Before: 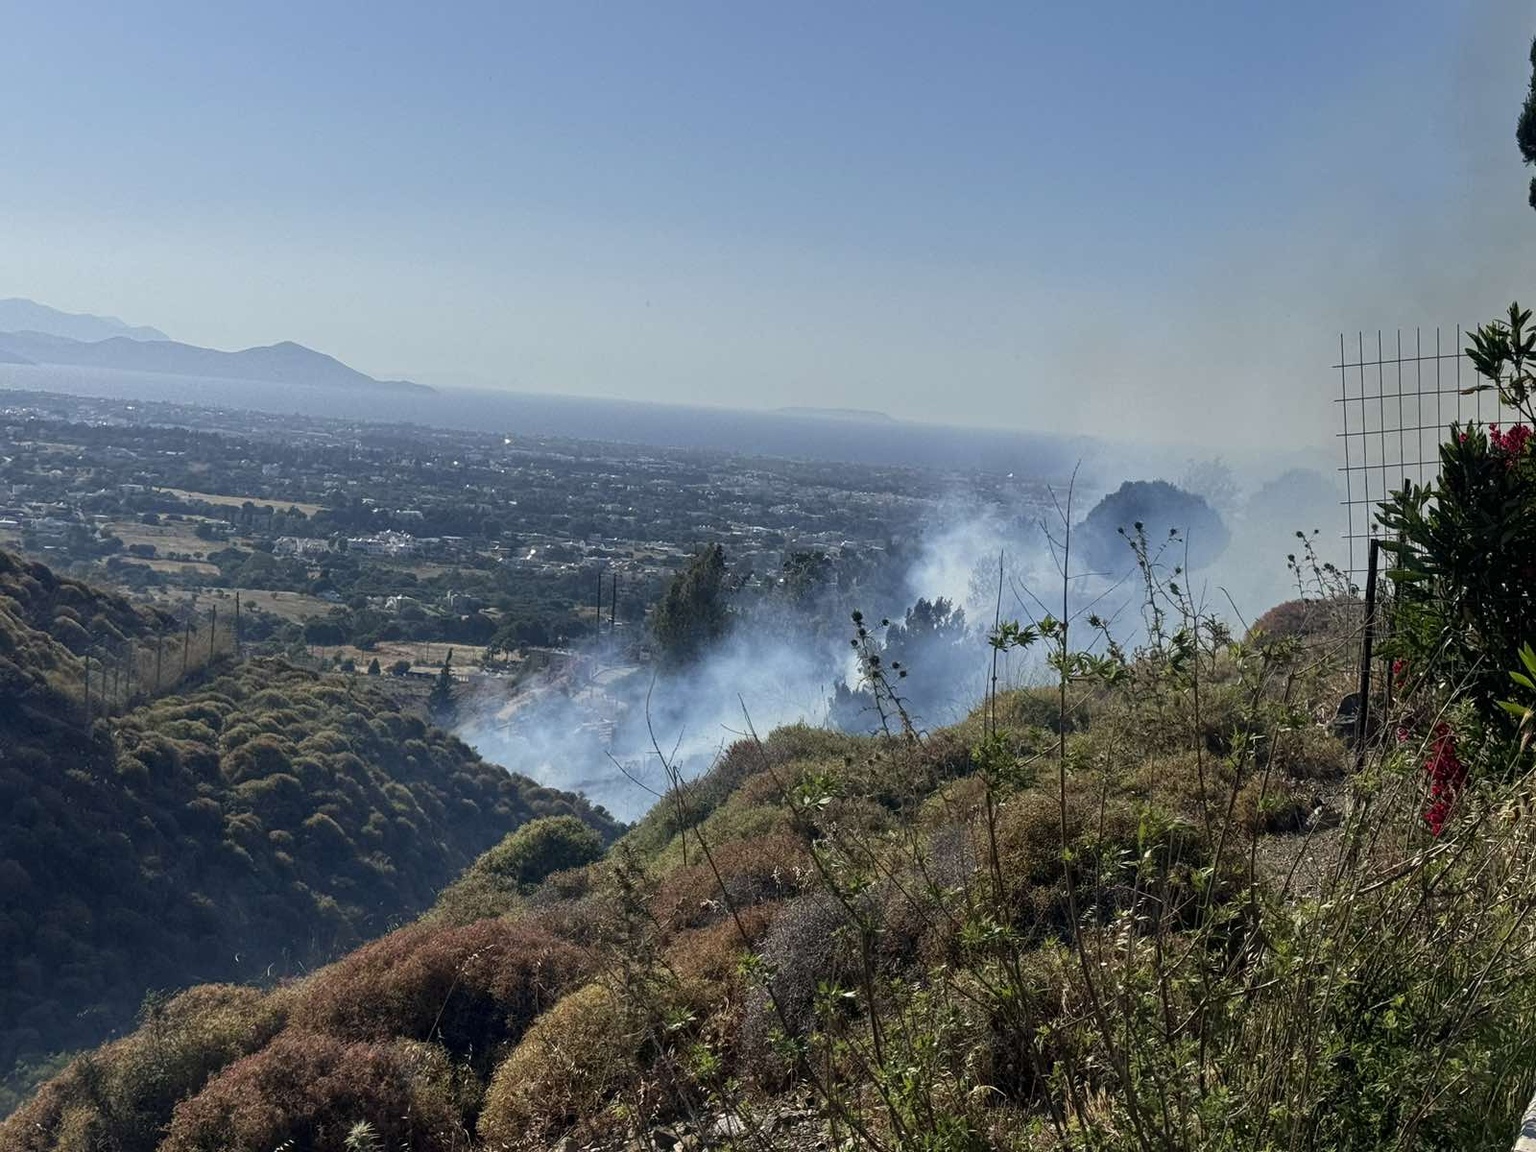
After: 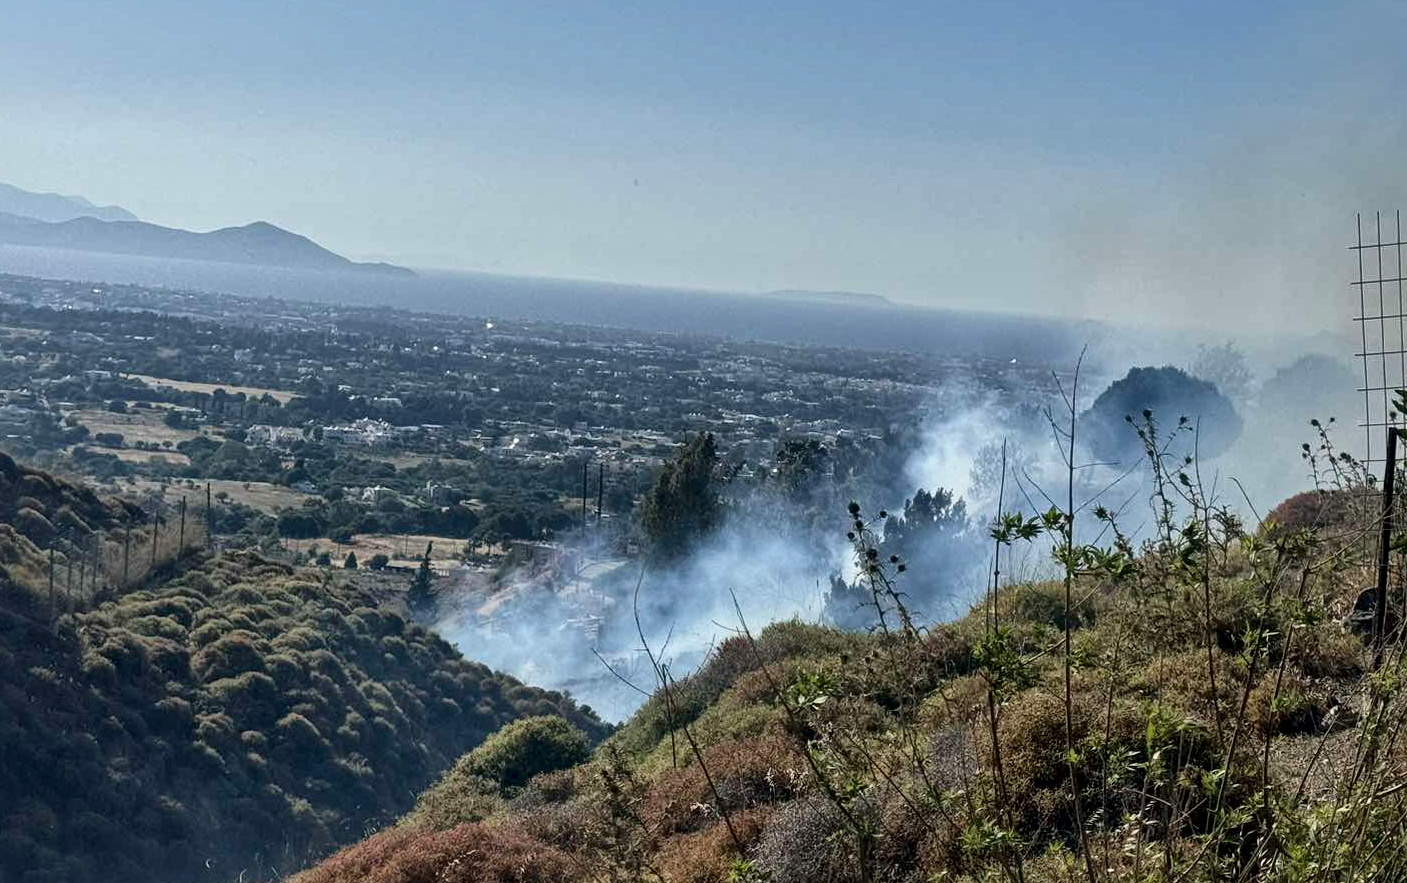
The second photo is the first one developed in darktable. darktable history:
crop and rotate: left 2.468%, top 11.222%, right 9.587%, bottom 15.136%
local contrast: mode bilateral grid, contrast 21, coarseness 51, detail 171%, midtone range 0.2
color balance rgb: shadows lift › chroma 0.948%, shadows lift › hue 115.11°, perceptual saturation grading › global saturation 0.97%
